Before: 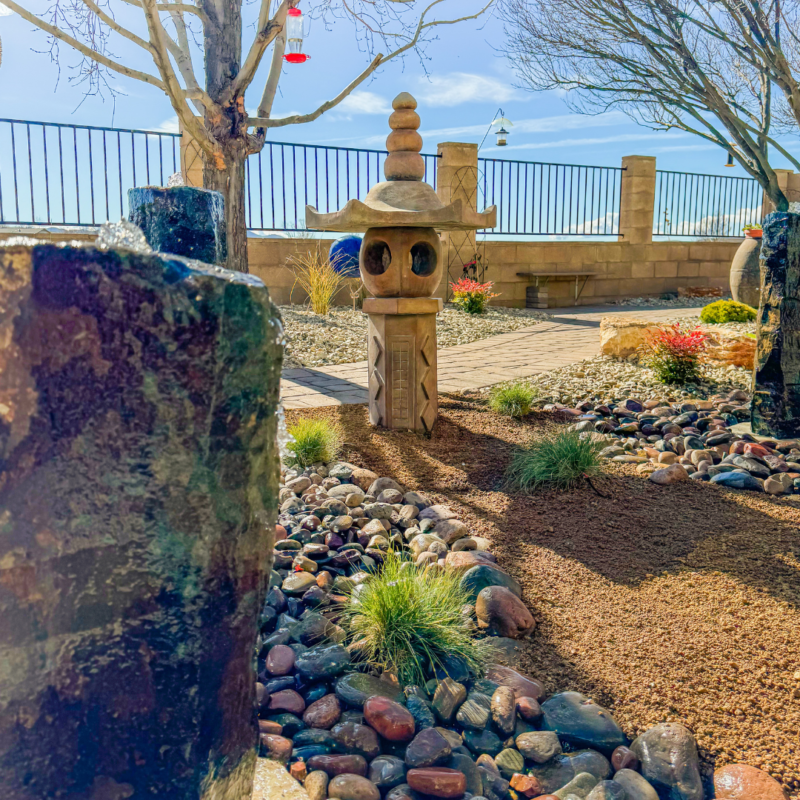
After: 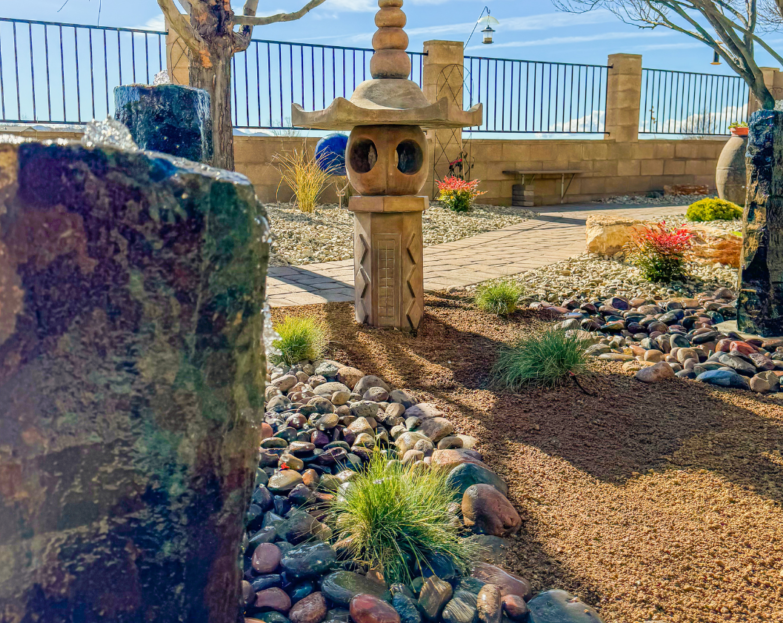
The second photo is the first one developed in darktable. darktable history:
tone equalizer: on, module defaults
crop and rotate: left 1.814%, top 12.818%, right 0.25%, bottom 9.225%
